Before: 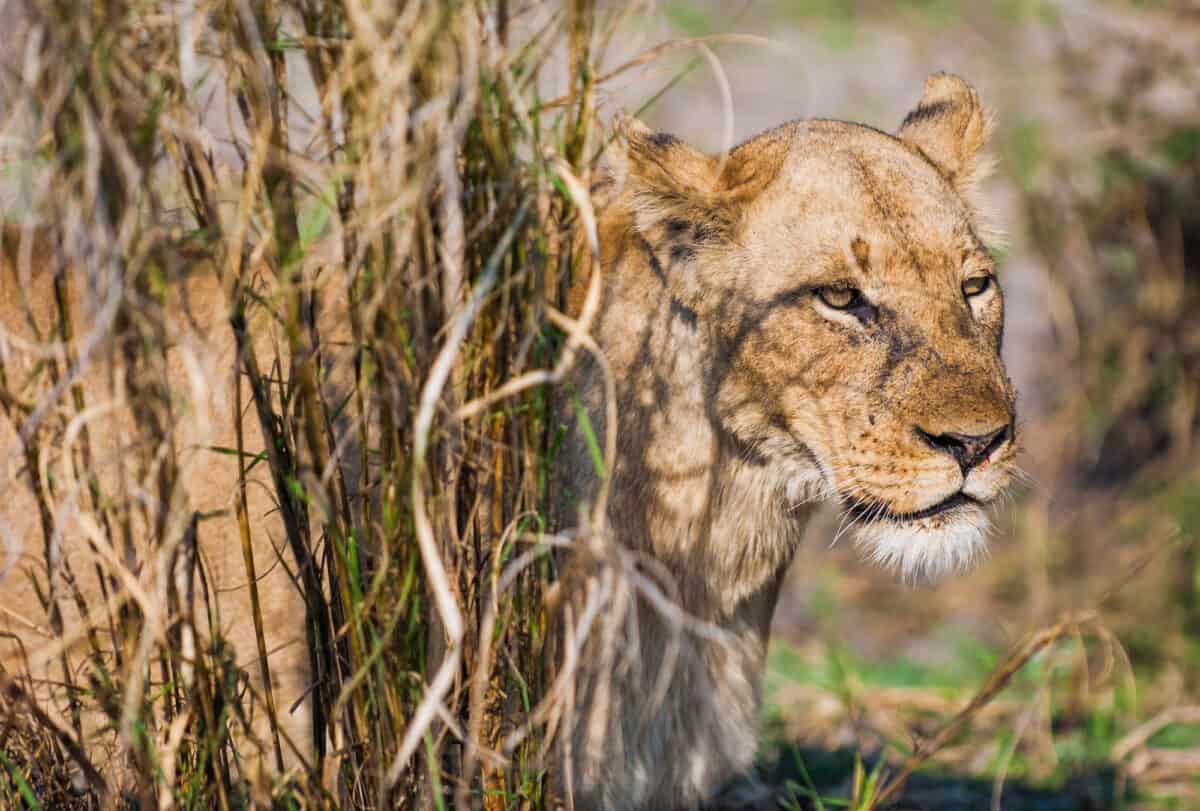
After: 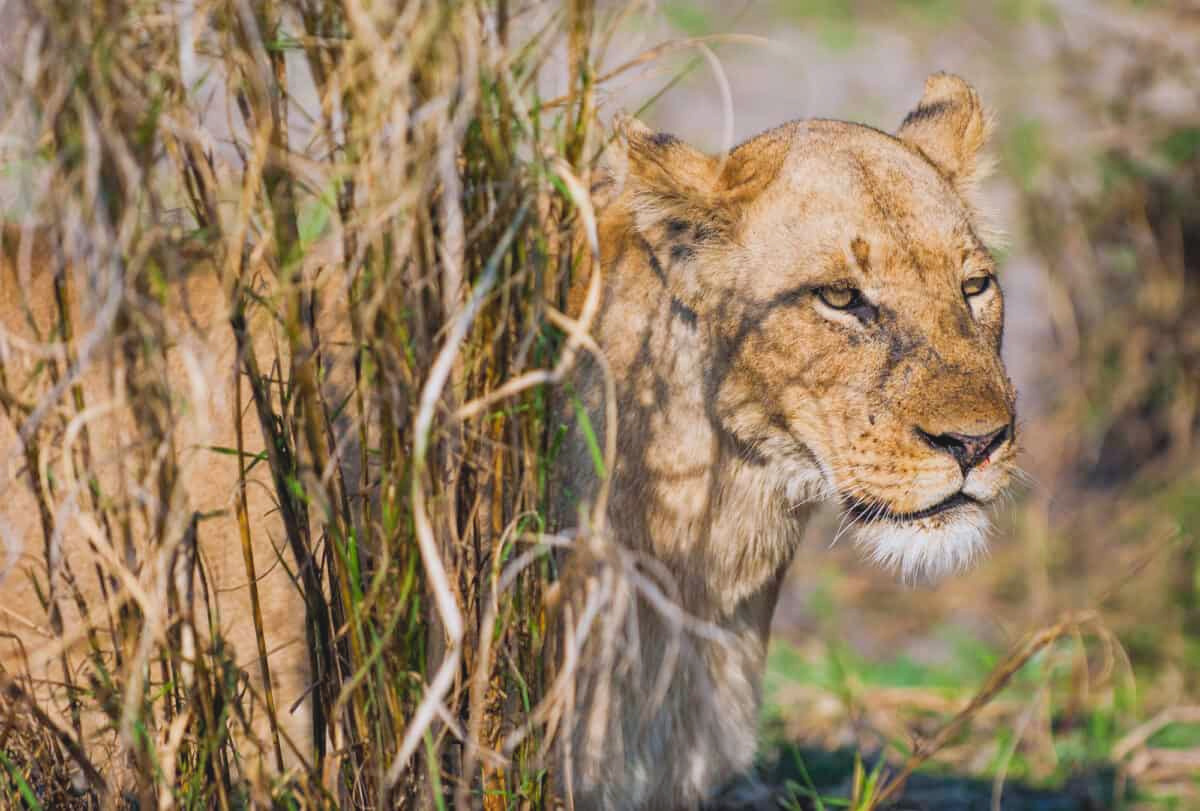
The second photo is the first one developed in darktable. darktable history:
contrast brightness saturation: contrast -0.1, brightness 0.05, saturation 0.08
exposure: compensate highlight preservation false
white balance: red 0.983, blue 1.036
